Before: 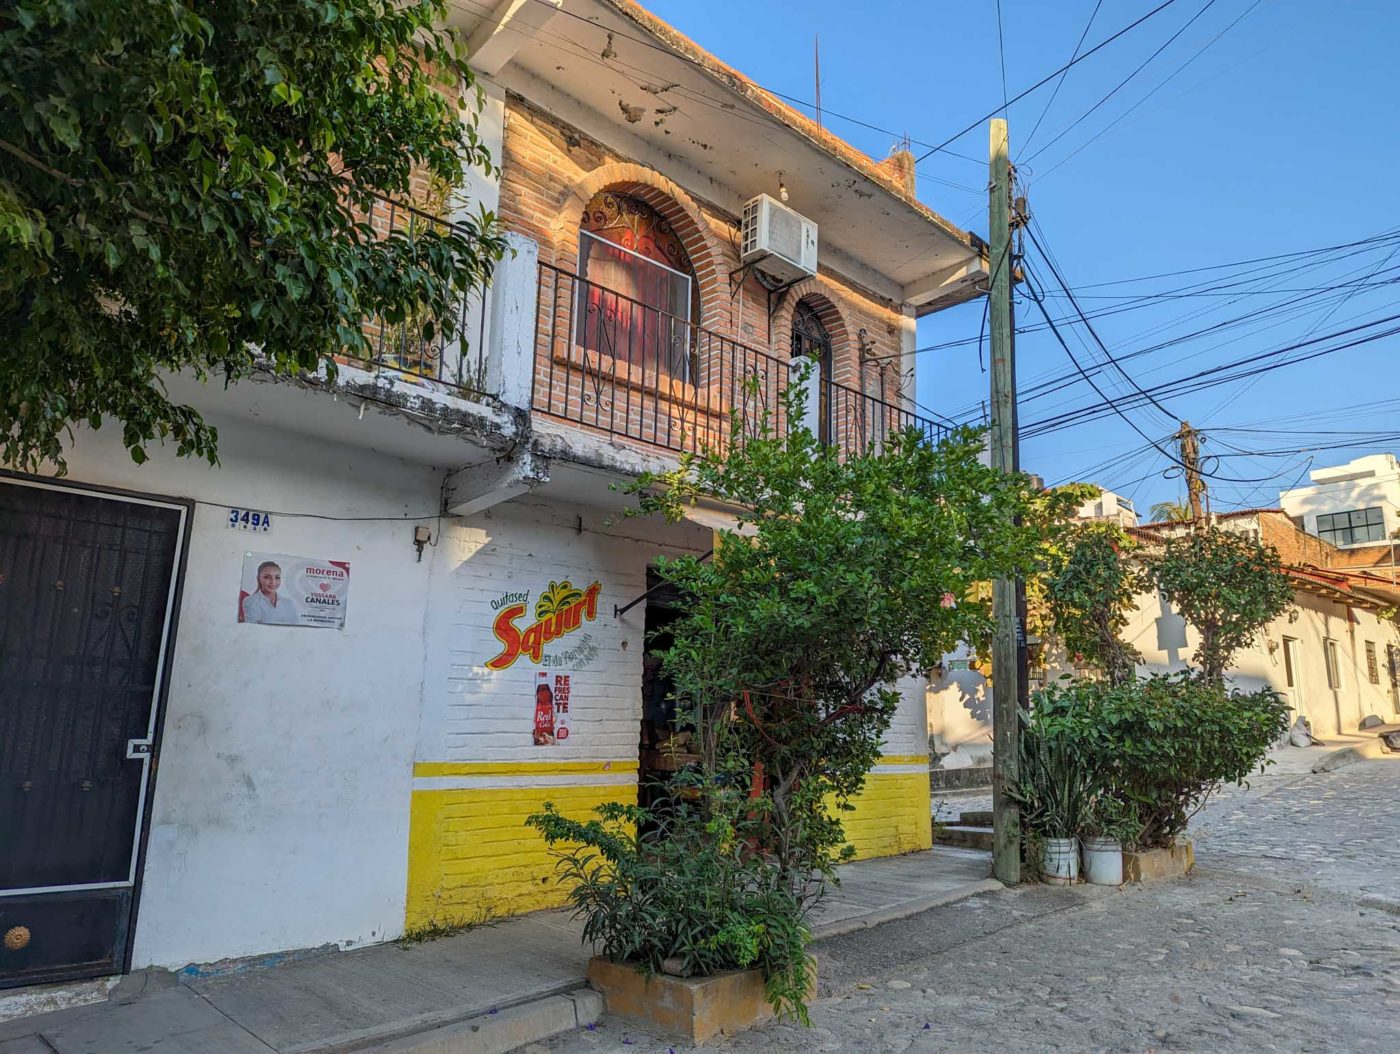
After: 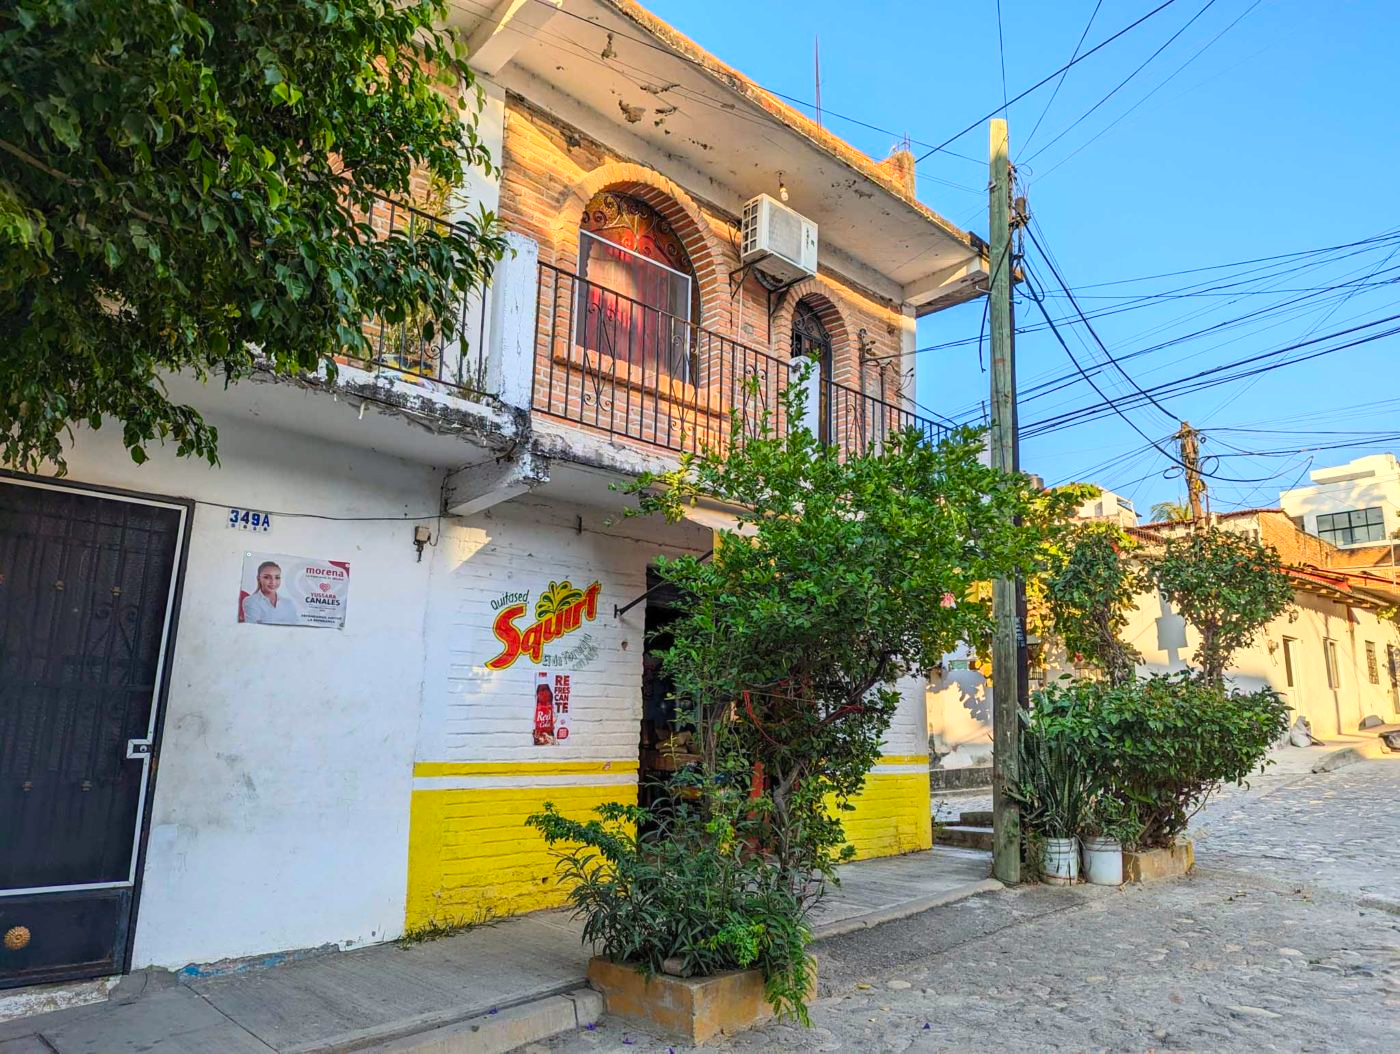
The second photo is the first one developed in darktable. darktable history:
color correction: highlights a* 0.816, highlights b* 2.78, saturation 1.1
contrast brightness saturation: contrast 0.2, brightness 0.16, saturation 0.22
